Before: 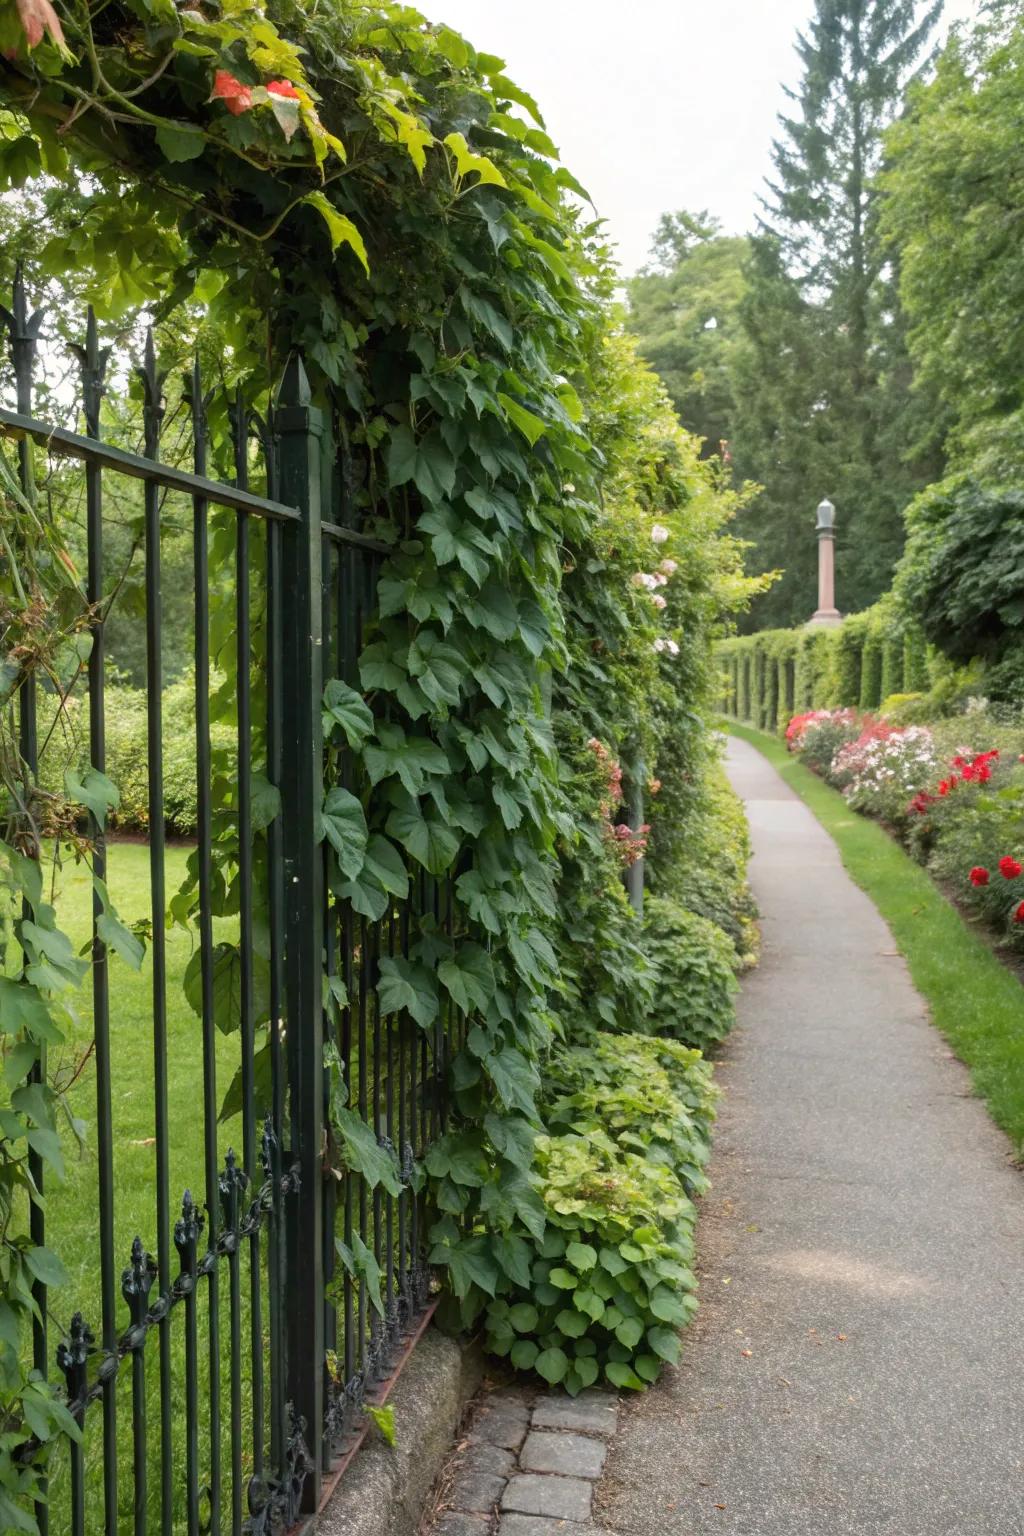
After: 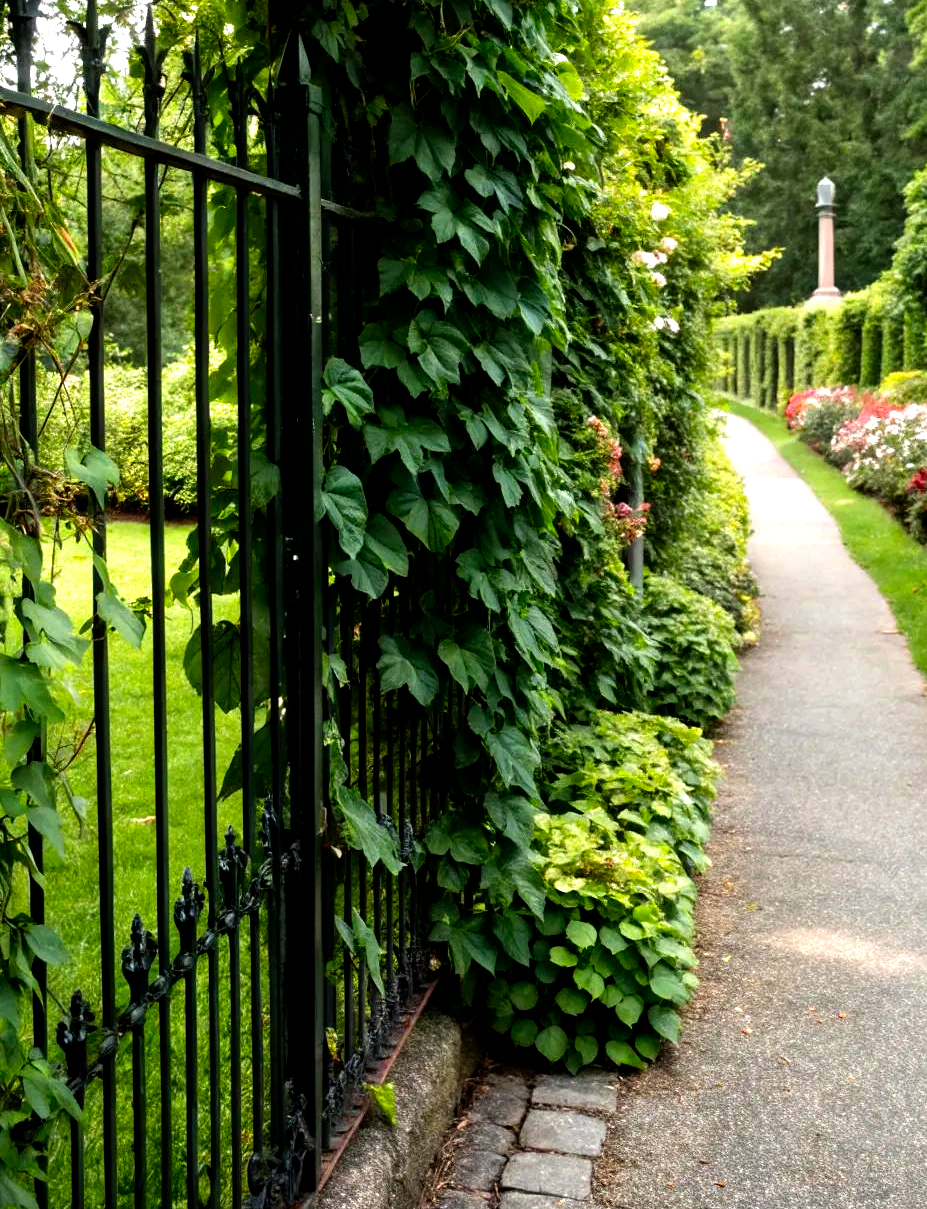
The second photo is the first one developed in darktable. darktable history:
crop: top 21.025%, right 9.445%, bottom 0.249%
filmic rgb: black relative exposure -8.22 EV, white relative exposure 2.24 EV, hardness 7.19, latitude 86.09%, contrast 1.706, highlights saturation mix -3.53%, shadows ↔ highlights balance -2.99%, preserve chrominance no, color science v4 (2020), contrast in shadows soft
